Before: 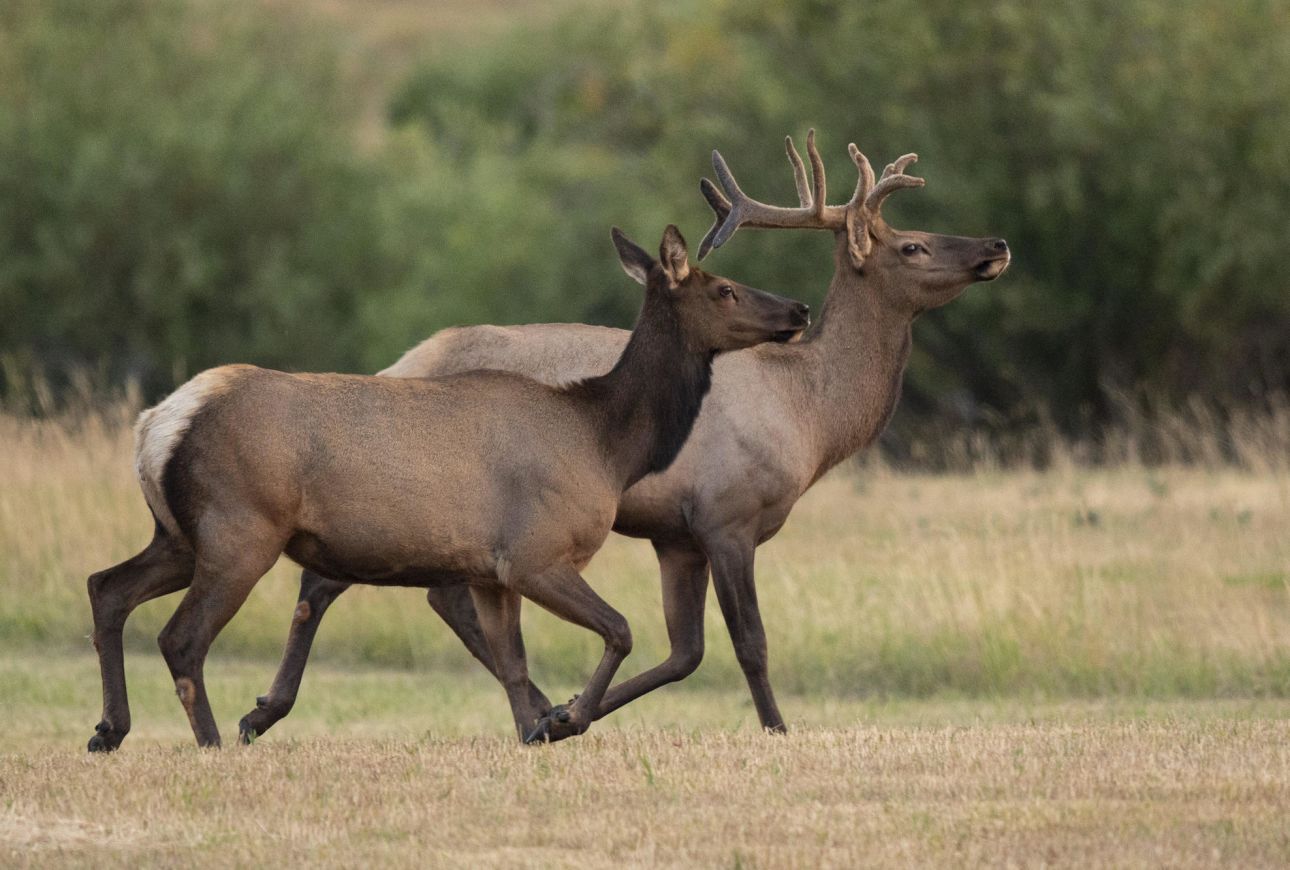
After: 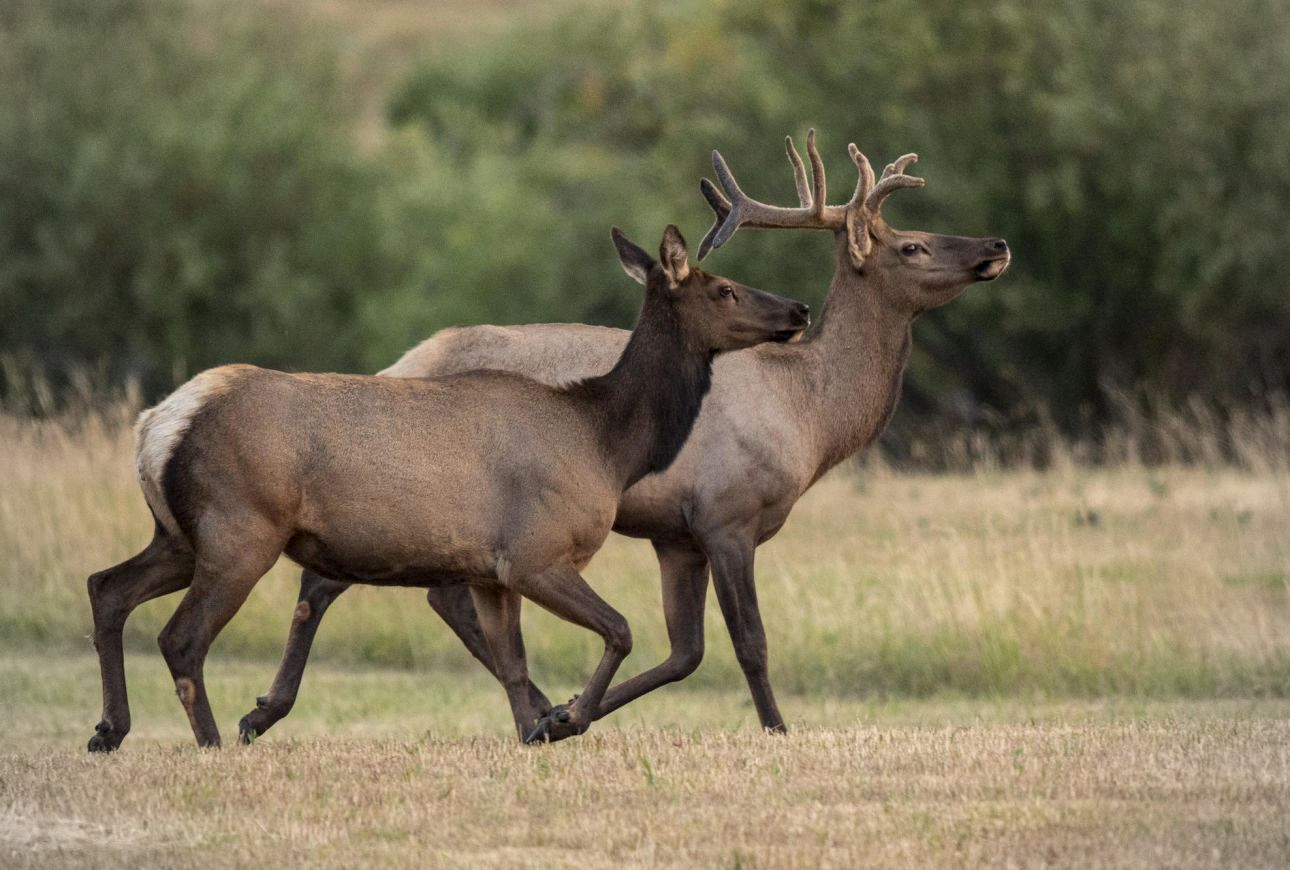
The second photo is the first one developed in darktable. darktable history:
local contrast: on, module defaults
vignetting: brightness -0.167
